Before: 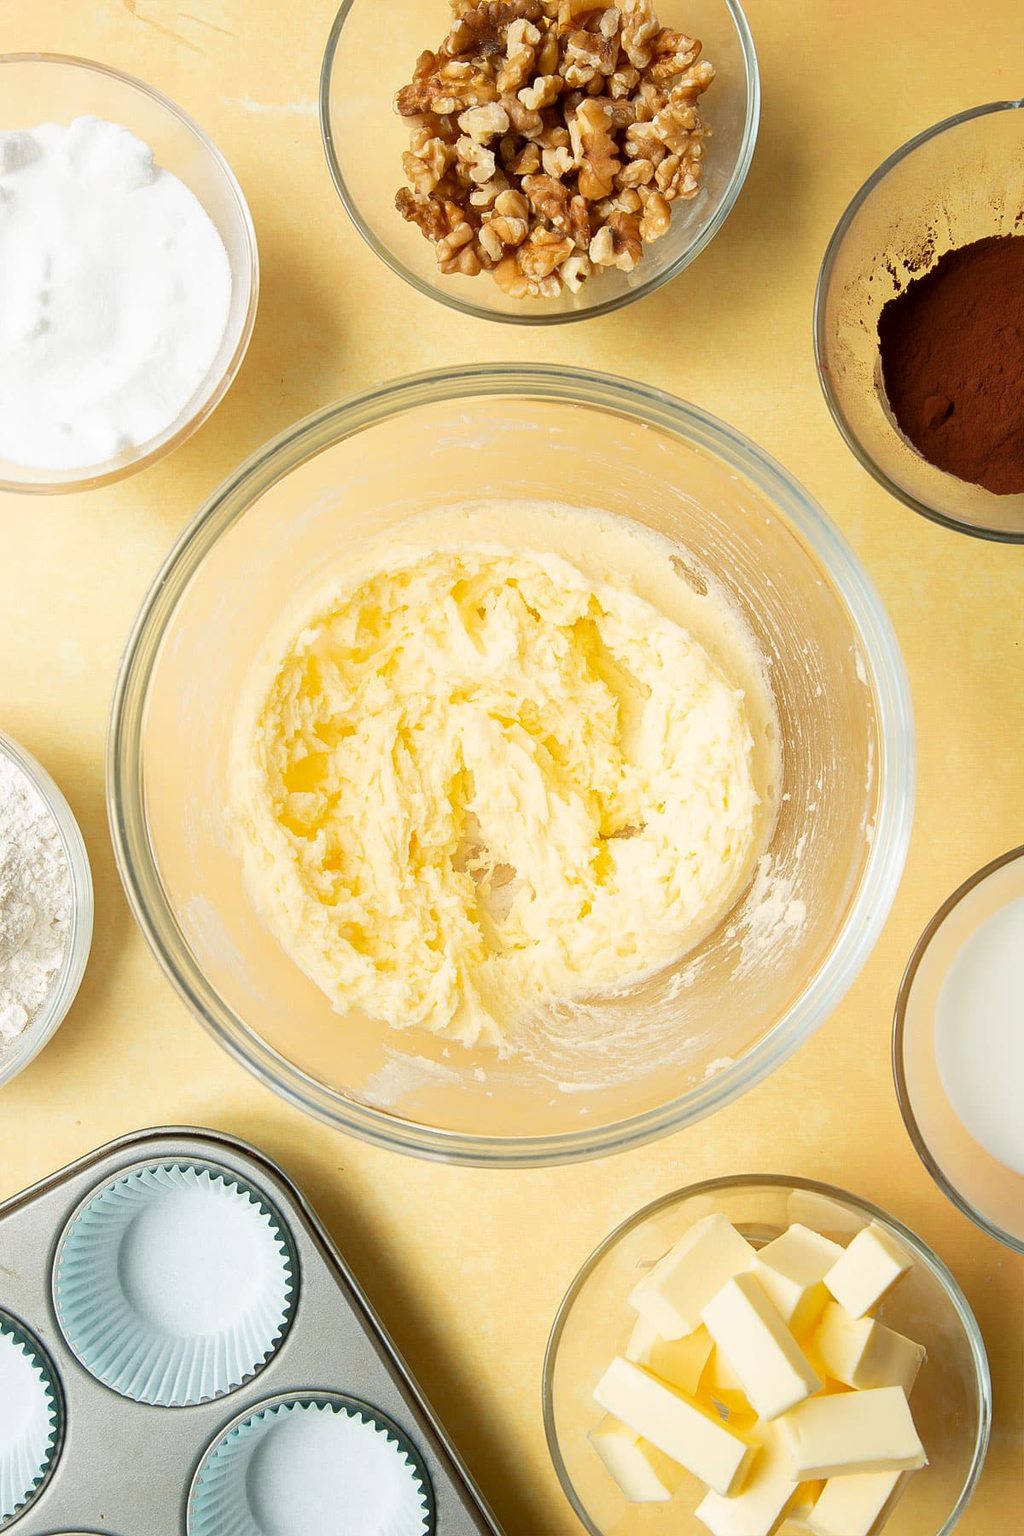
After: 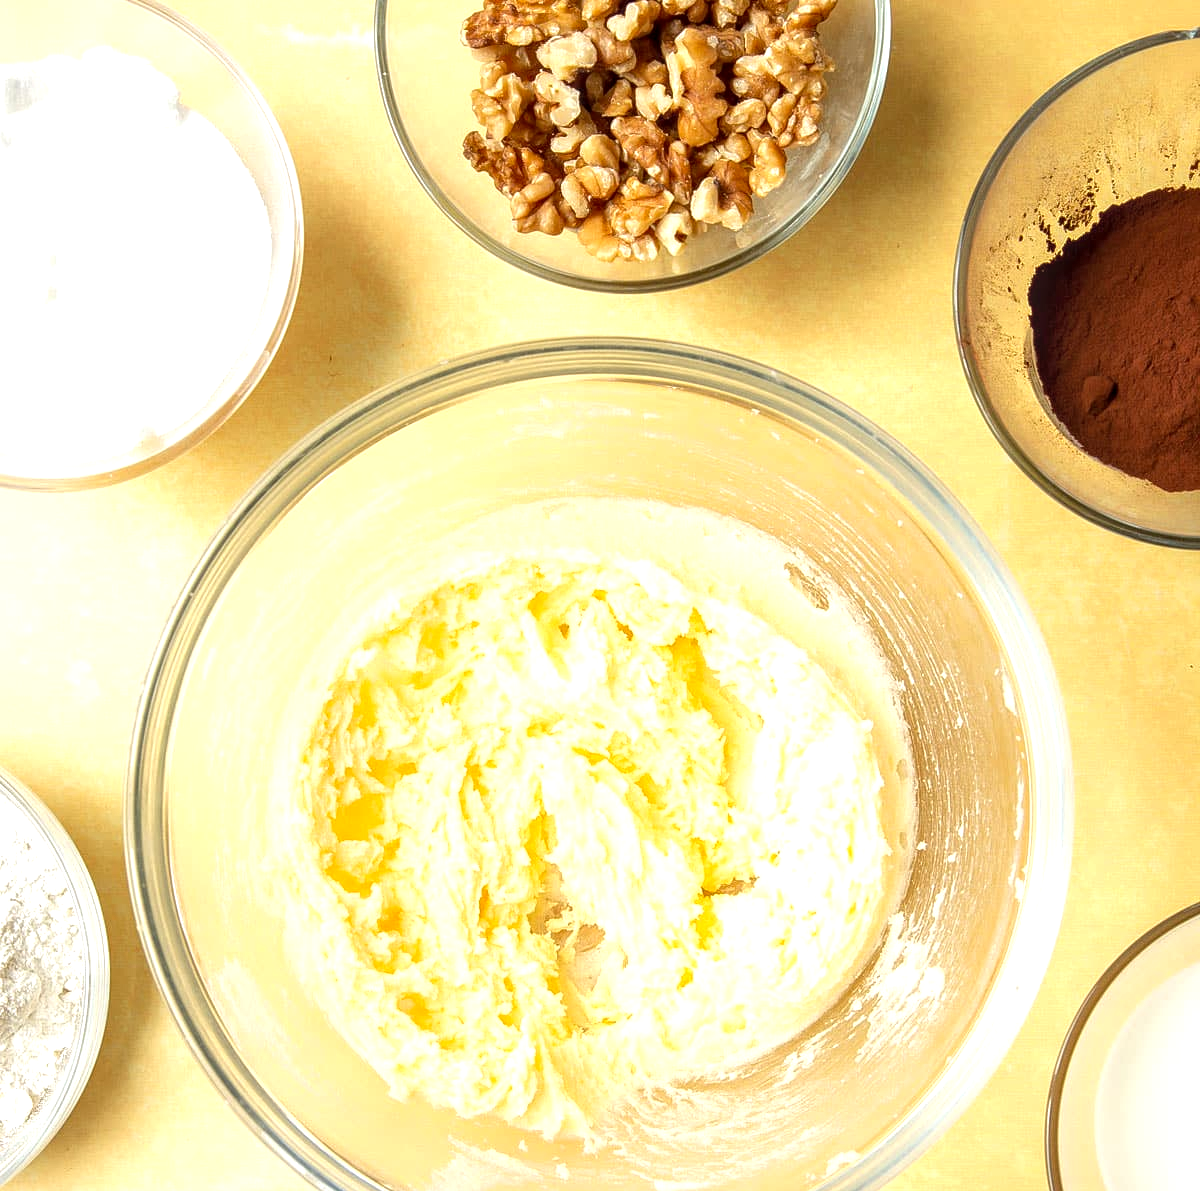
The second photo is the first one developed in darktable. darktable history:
crop and rotate: top 4.937%, bottom 28.884%
local contrast: highlights 63%, detail 143%, midtone range 0.424
exposure: black level correction 0.001, exposure 0.499 EV, compensate exposure bias true, compensate highlight preservation false
